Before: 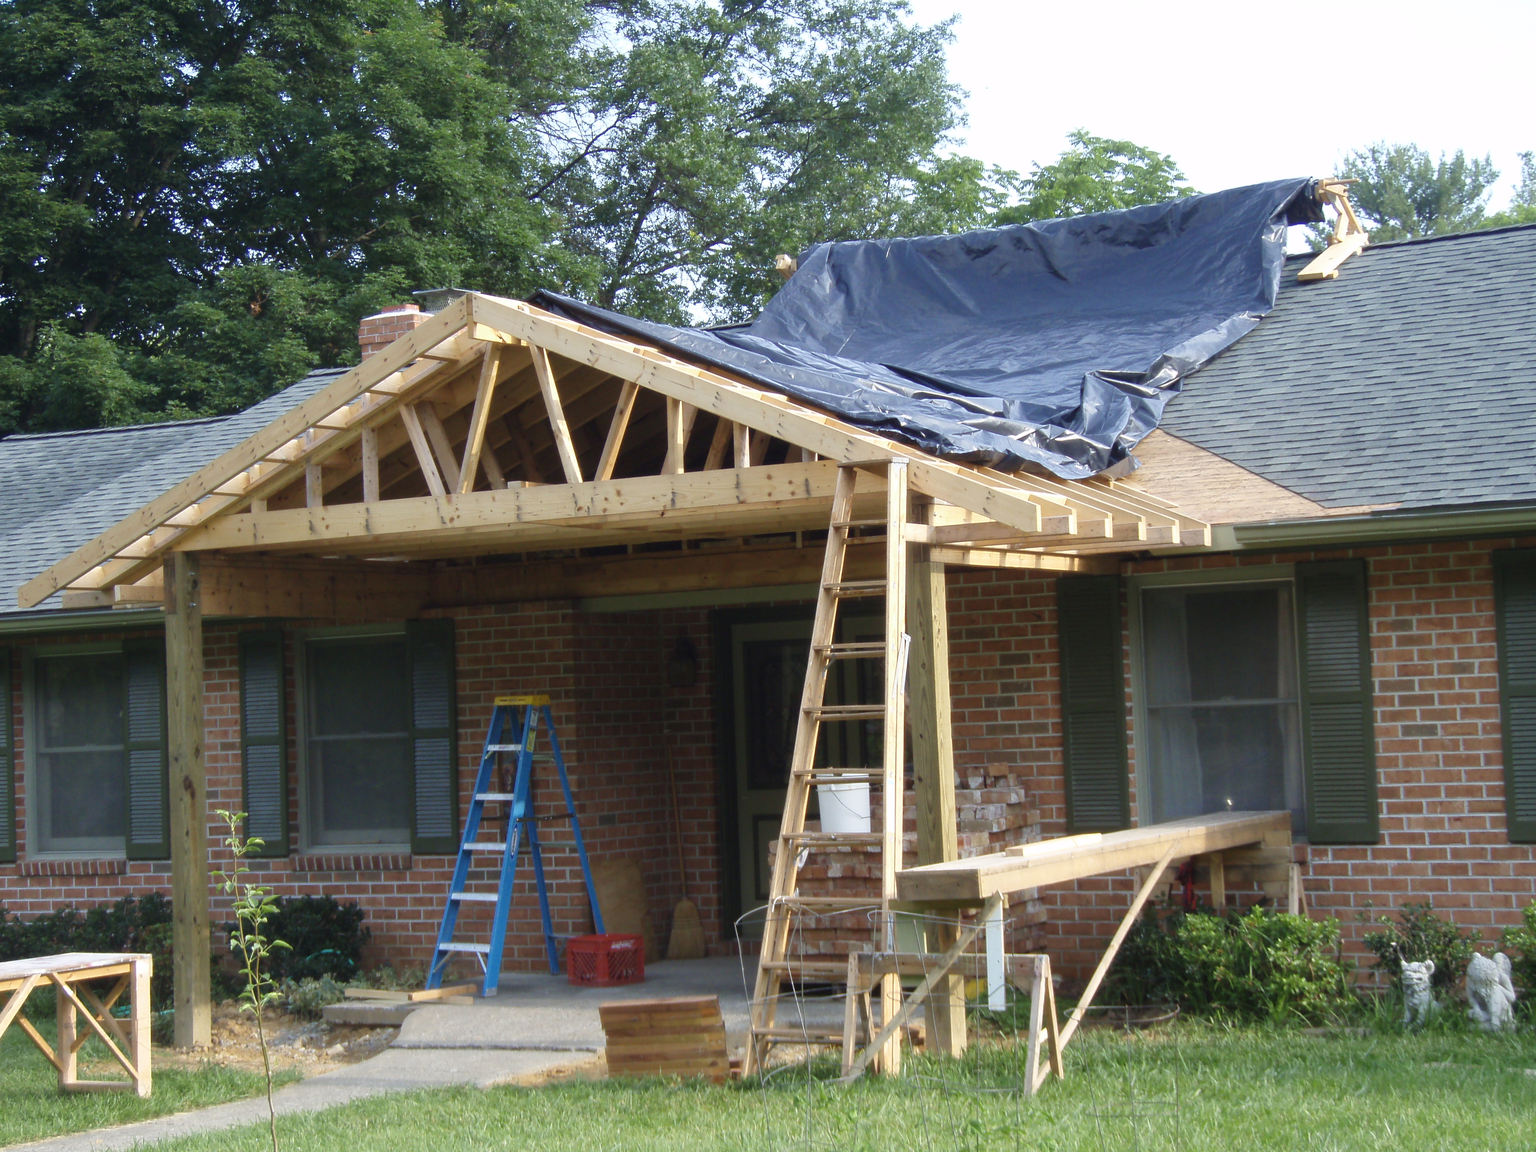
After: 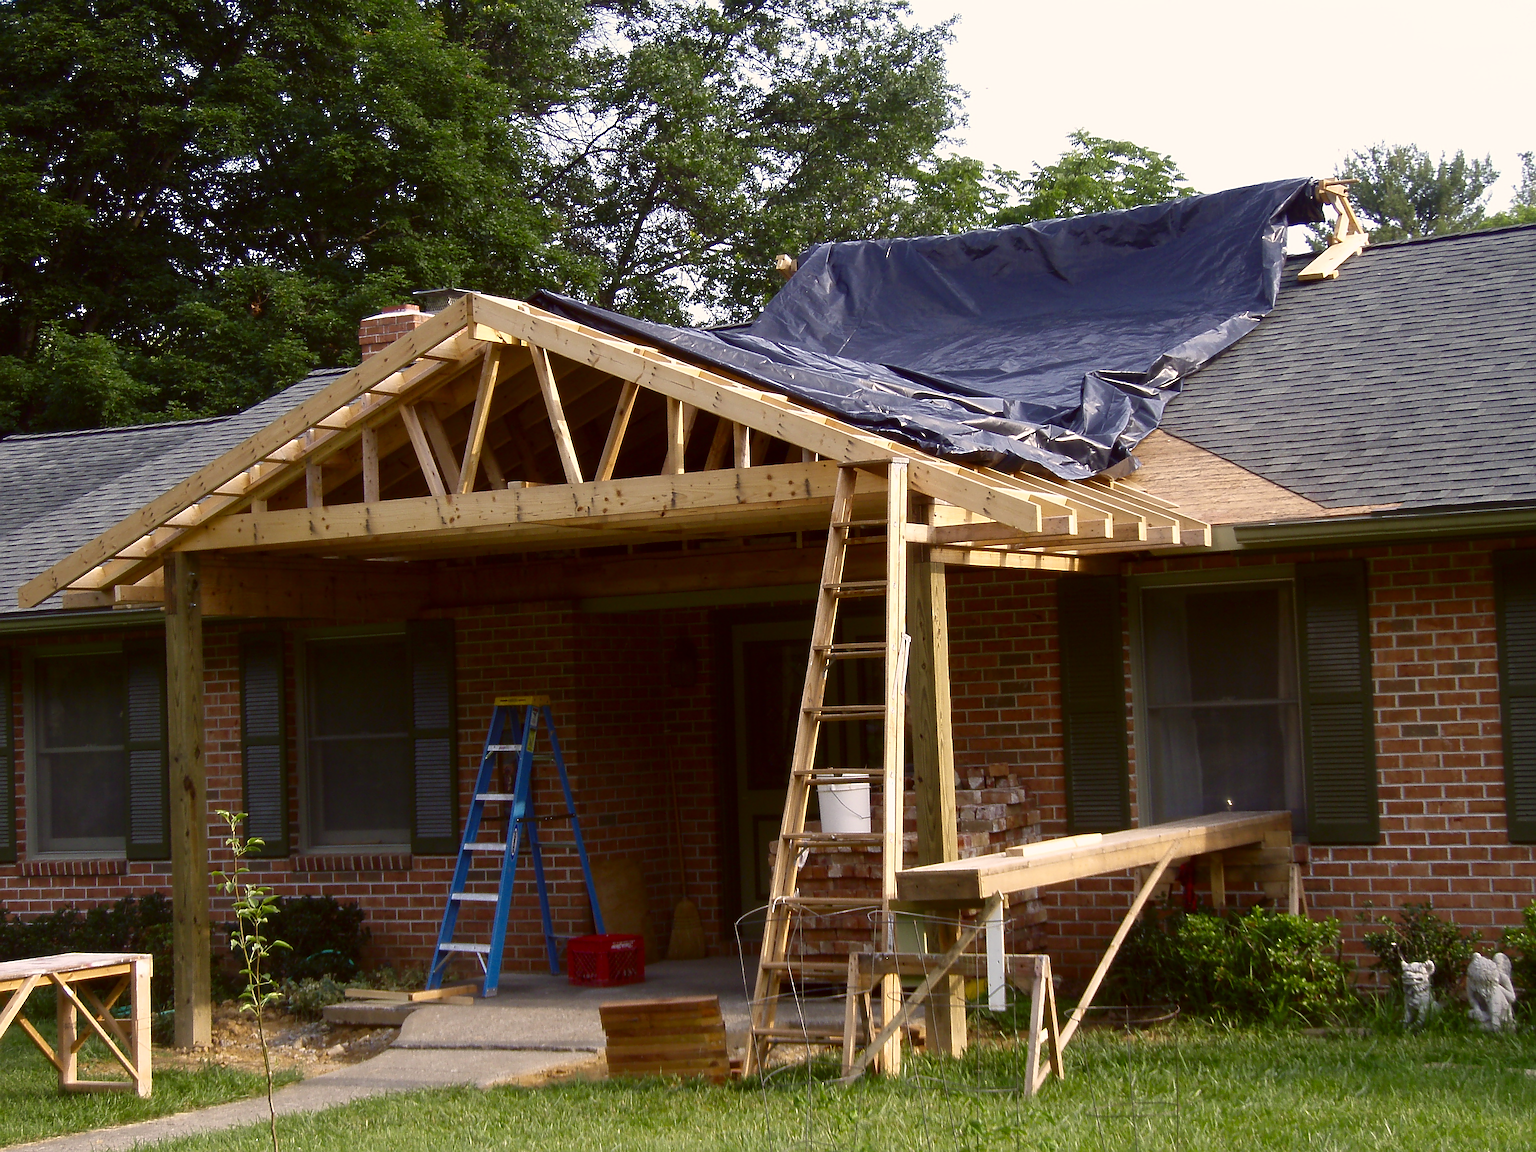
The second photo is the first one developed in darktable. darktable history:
sharpen: on, module defaults
contrast brightness saturation: brightness -0.253, saturation 0.197
color correction: highlights a* 6.77, highlights b* 8.36, shadows a* 5.83, shadows b* 7.13, saturation 0.916
